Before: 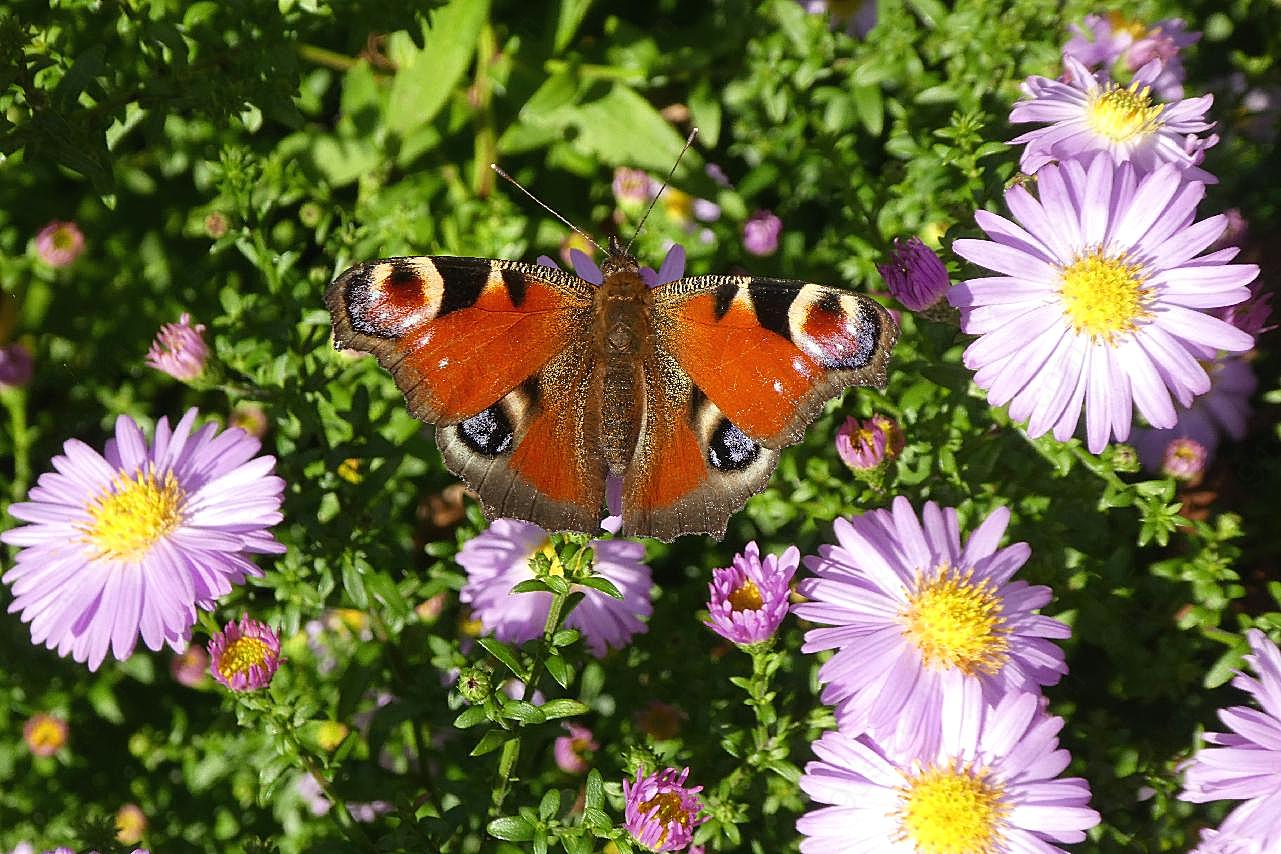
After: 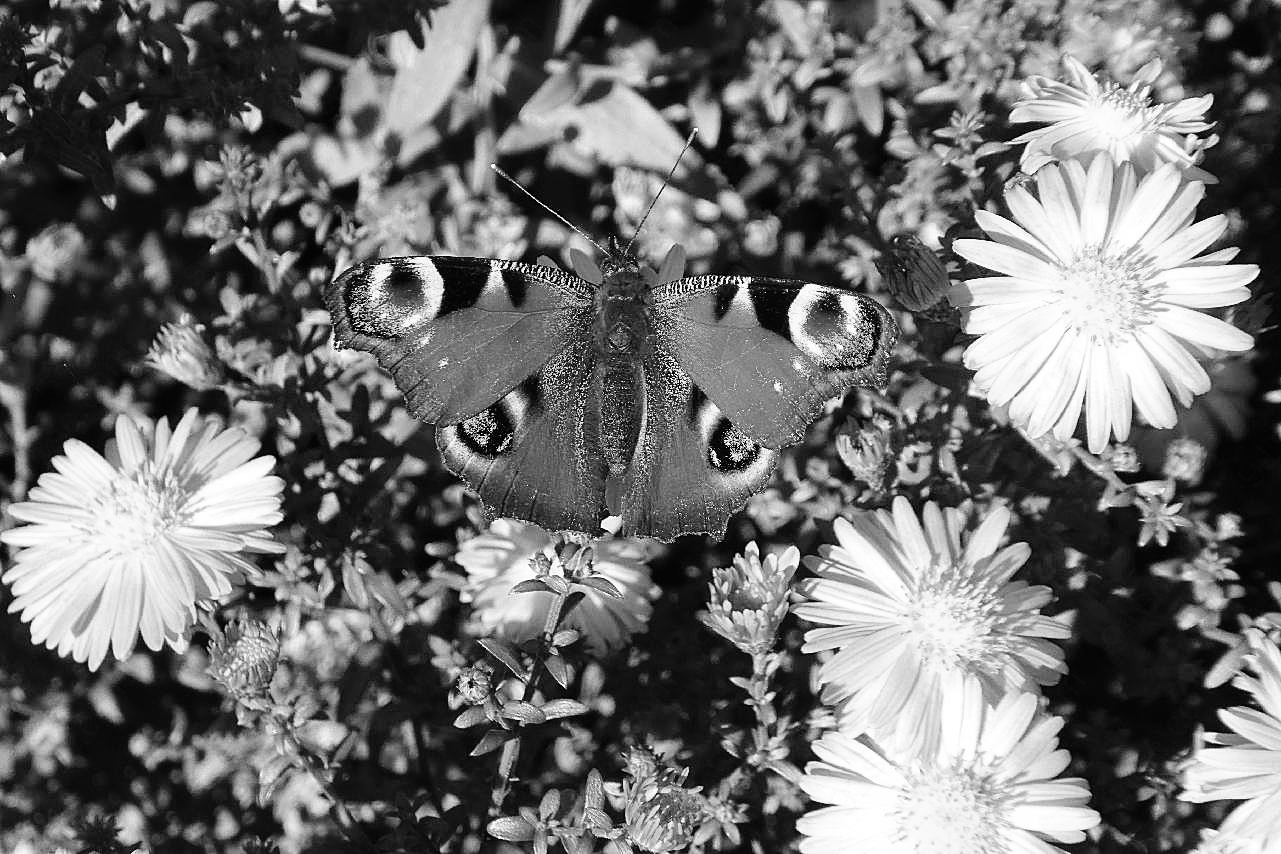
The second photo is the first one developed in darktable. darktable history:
monochrome: a 16.01, b -2.65, highlights 0.52
tone curve: curves: ch0 [(0, 0) (0.003, 0.004) (0.011, 0.006) (0.025, 0.011) (0.044, 0.017) (0.069, 0.029) (0.1, 0.047) (0.136, 0.07) (0.177, 0.121) (0.224, 0.182) (0.277, 0.257) (0.335, 0.342) (0.399, 0.432) (0.468, 0.526) (0.543, 0.621) (0.623, 0.711) (0.709, 0.792) (0.801, 0.87) (0.898, 0.951) (1, 1)], preserve colors none
